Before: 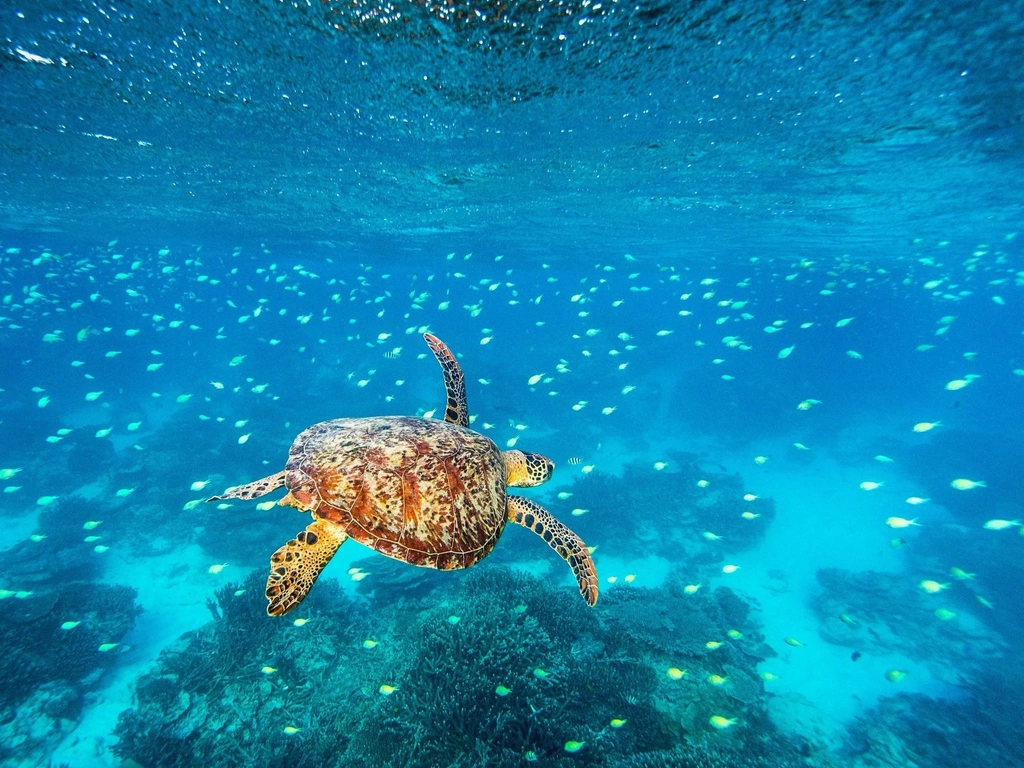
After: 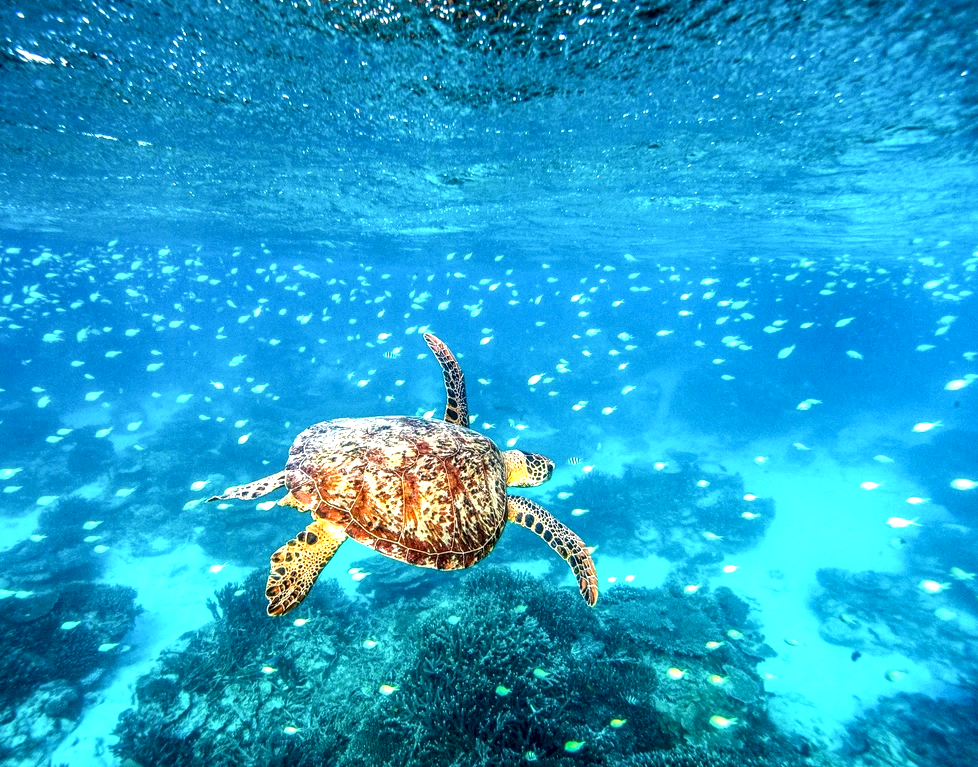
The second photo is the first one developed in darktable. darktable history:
exposure: exposure 0.604 EV, compensate exposure bias true, compensate highlight preservation false
crop: right 4.486%, bottom 0.021%
local contrast: highlights 60%, shadows 59%, detail 160%
